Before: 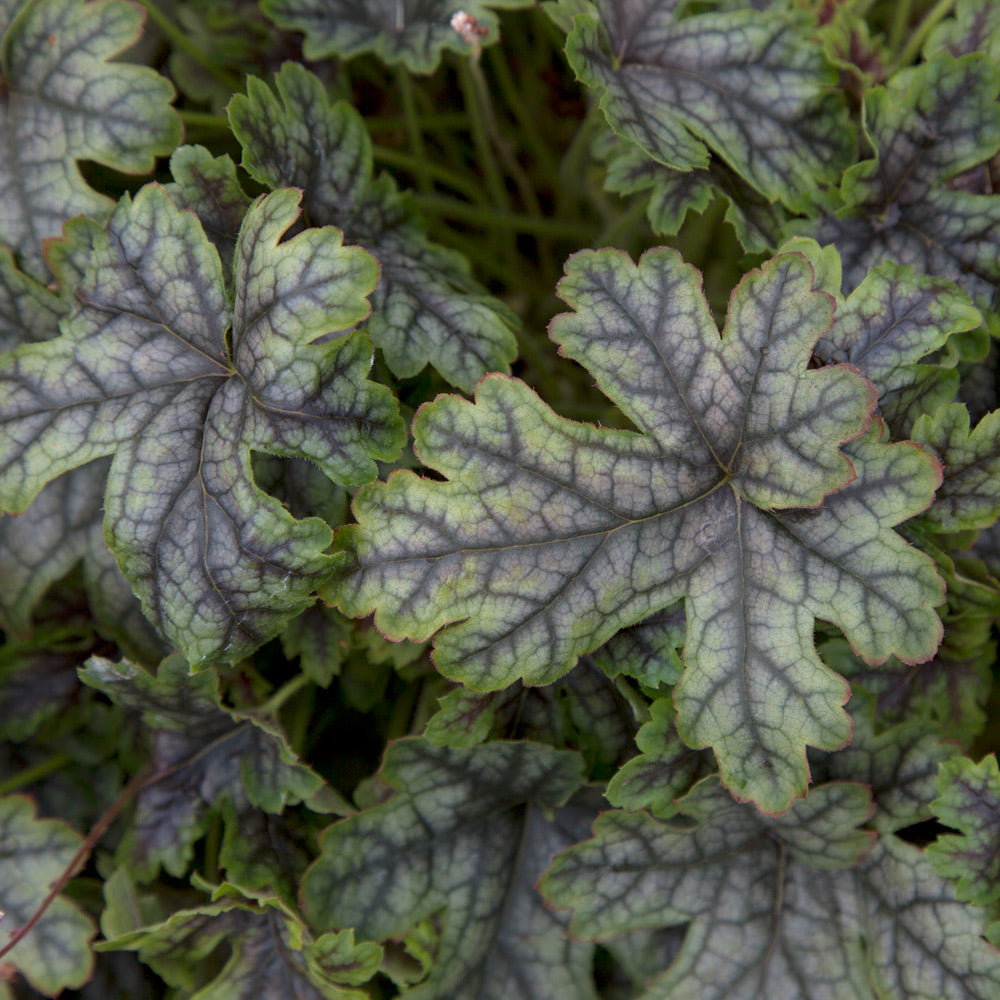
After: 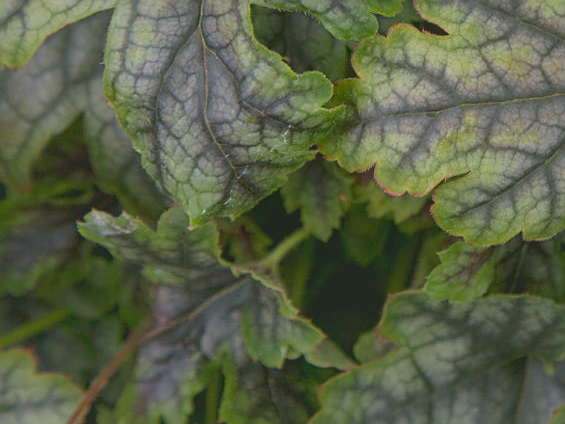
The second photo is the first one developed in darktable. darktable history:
crop: top 44.668%, right 43.403%, bottom 12.91%
local contrast: on, module defaults
sharpen: on, module defaults
contrast brightness saturation: contrast -0.283
color correction: highlights a* 4.51, highlights b* 4.96, shadows a* -7.2, shadows b* 4.73
shadows and highlights: on, module defaults
